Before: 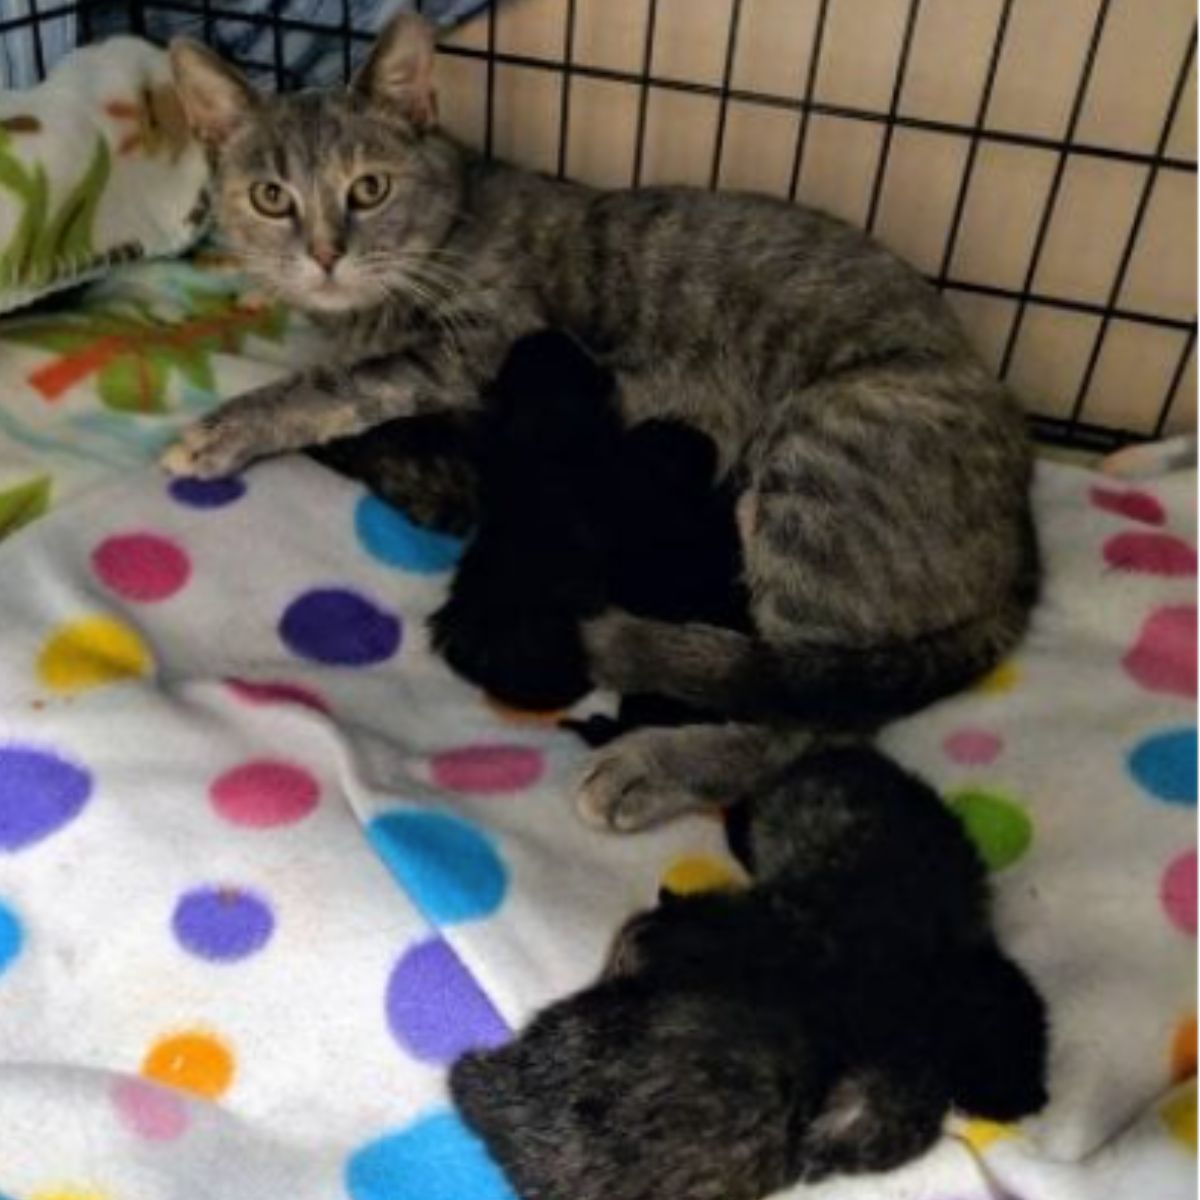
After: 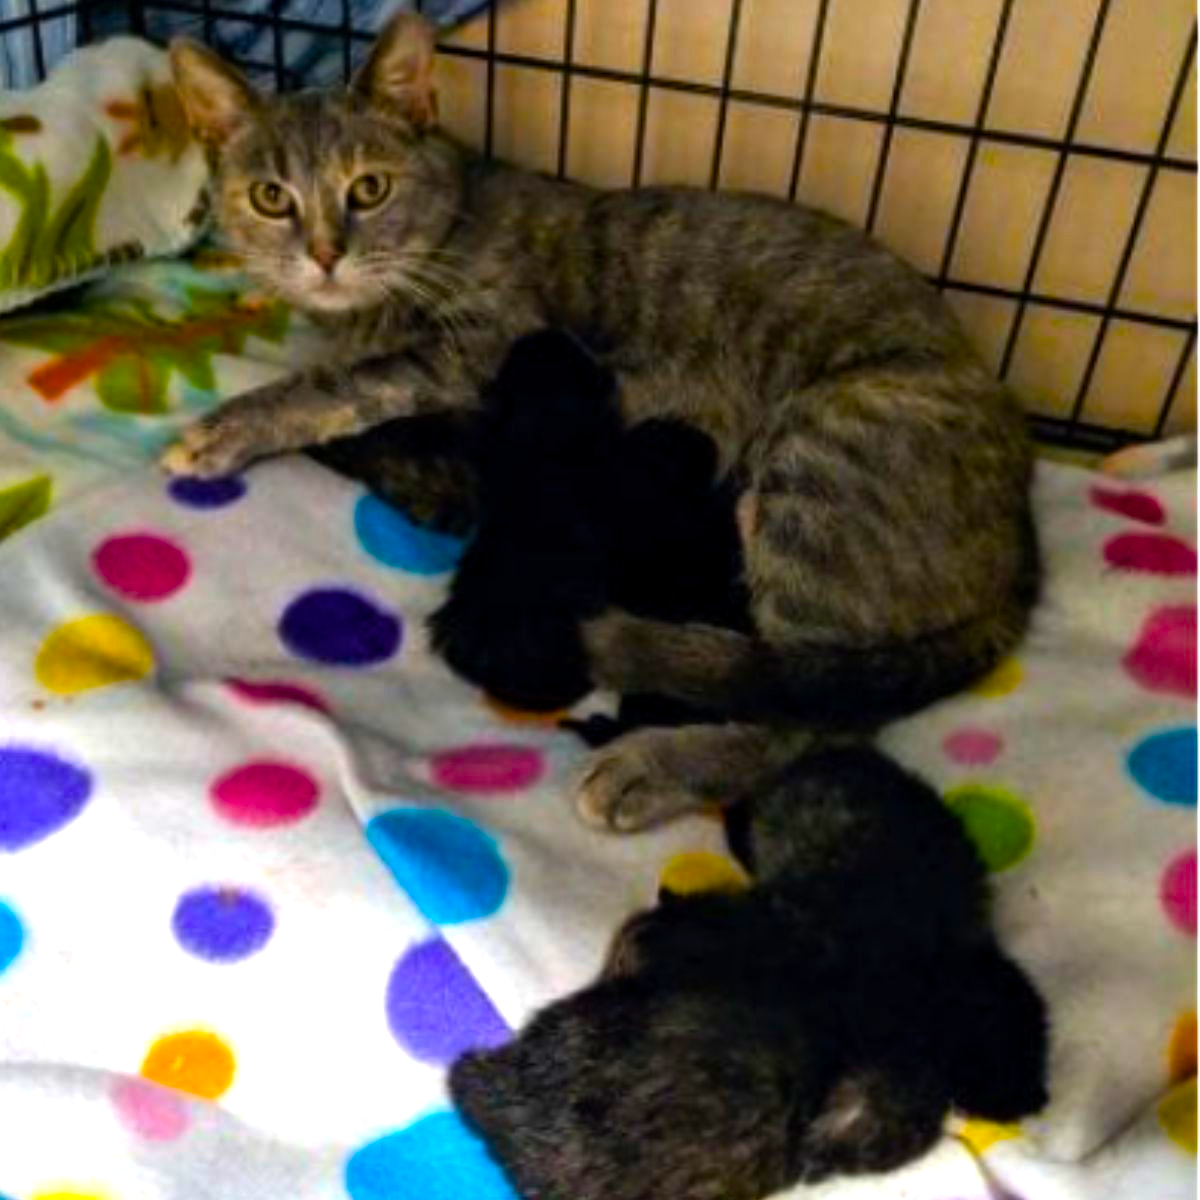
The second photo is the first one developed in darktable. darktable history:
color balance rgb: perceptual saturation grading › global saturation 36.884%, perceptual saturation grading › shadows 34.874%, perceptual brilliance grading › highlights 16.092%, perceptual brilliance grading › shadows -13.55%, global vibrance 30.1%
